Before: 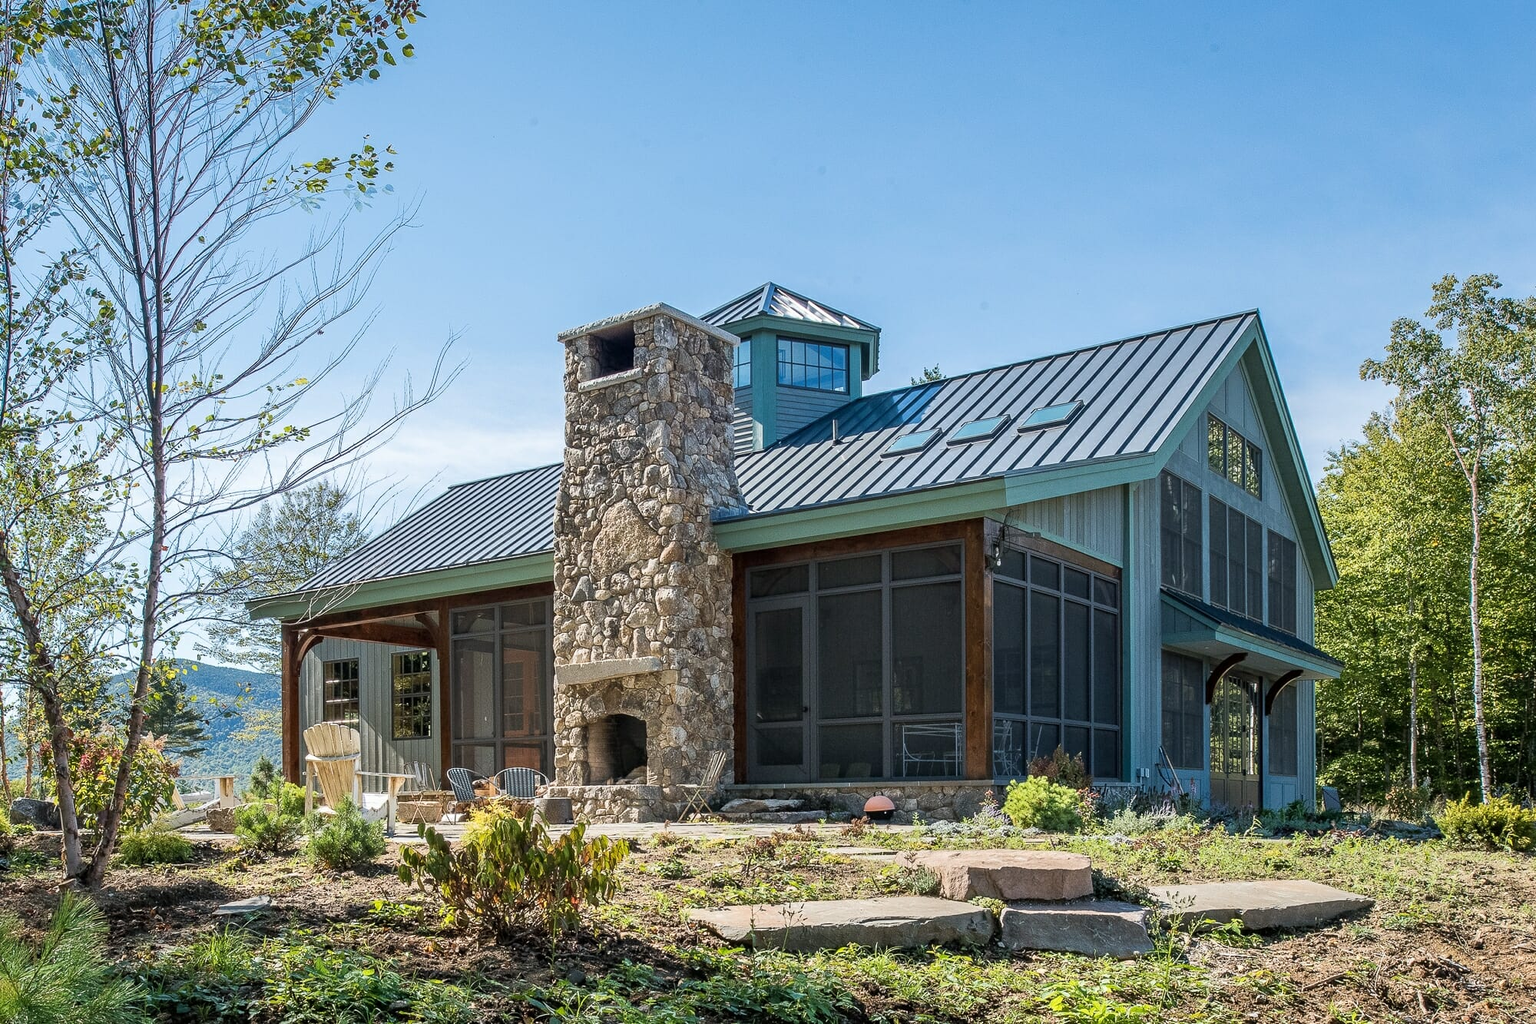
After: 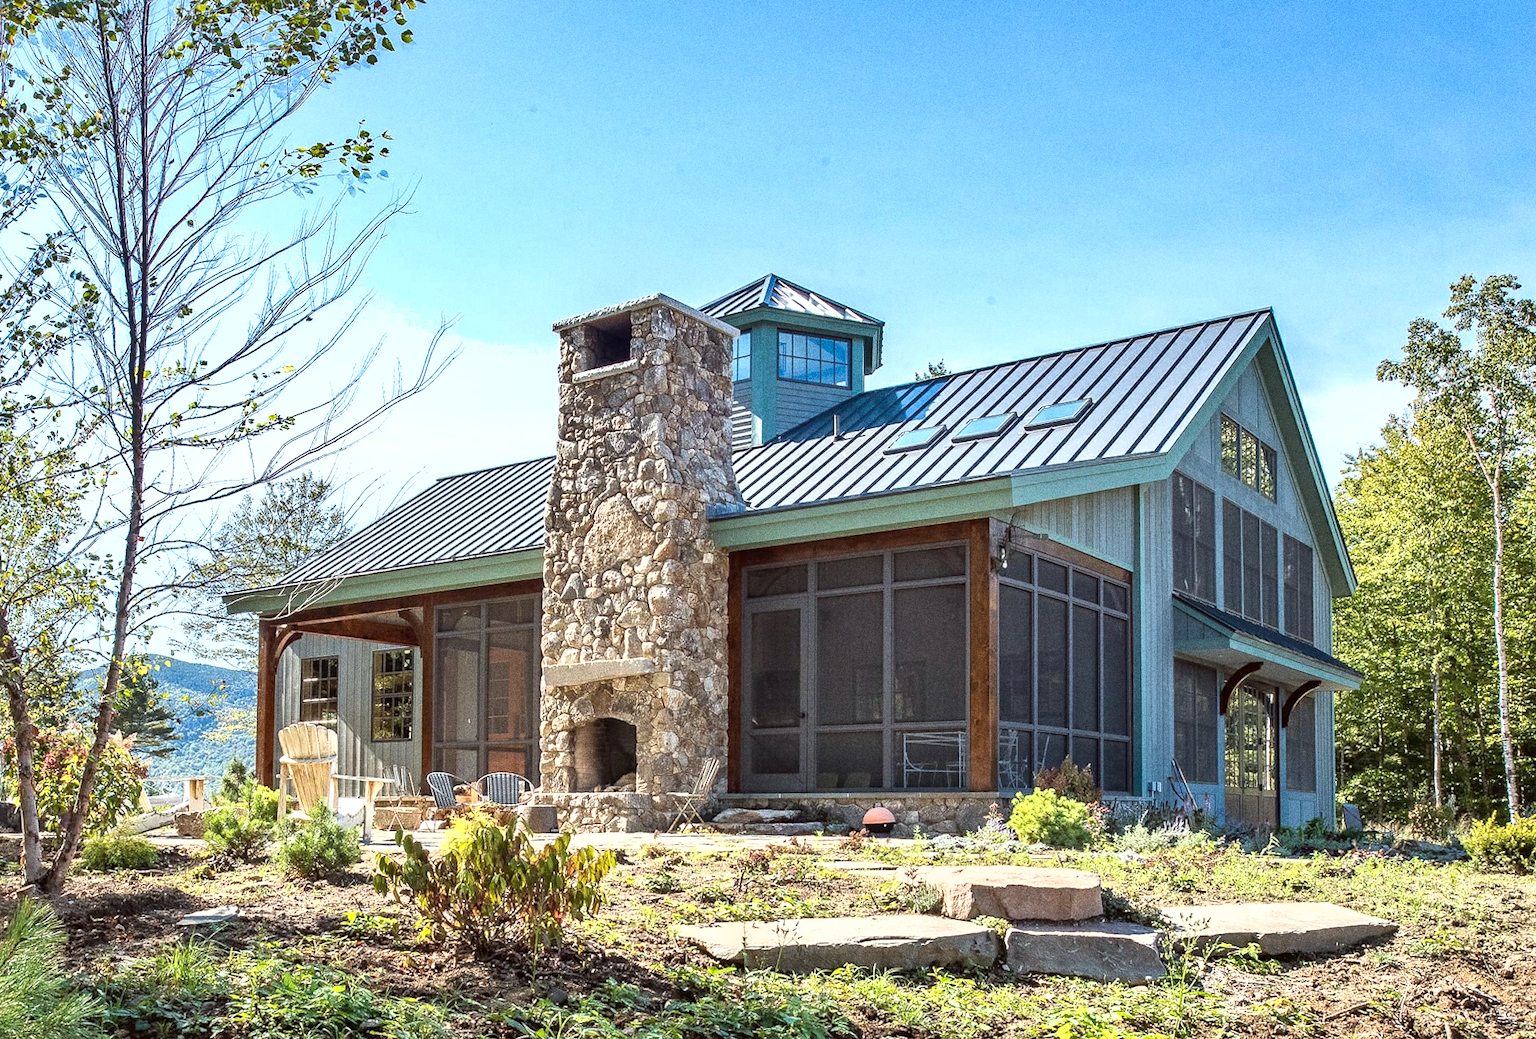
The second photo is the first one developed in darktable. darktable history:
grain: coarseness 0.09 ISO, strength 40%
shadows and highlights: low approximation 0.01, soften with gaussian
crop and rotate: angle -0.5°
rotate and perspective: rotation 0.226°, lens shift (vertical) -0.042, crop left 0.023, crop right 0.982, crop top 0.006, crop bottom 0.994
exposure: black level correction 0, exposure 0.7 EV, compensate exposure bias true, compensate highlight preservation false
color balance: mode lift, gamma, gain (sRGB), lift [1, 1.049, 1, 1]
